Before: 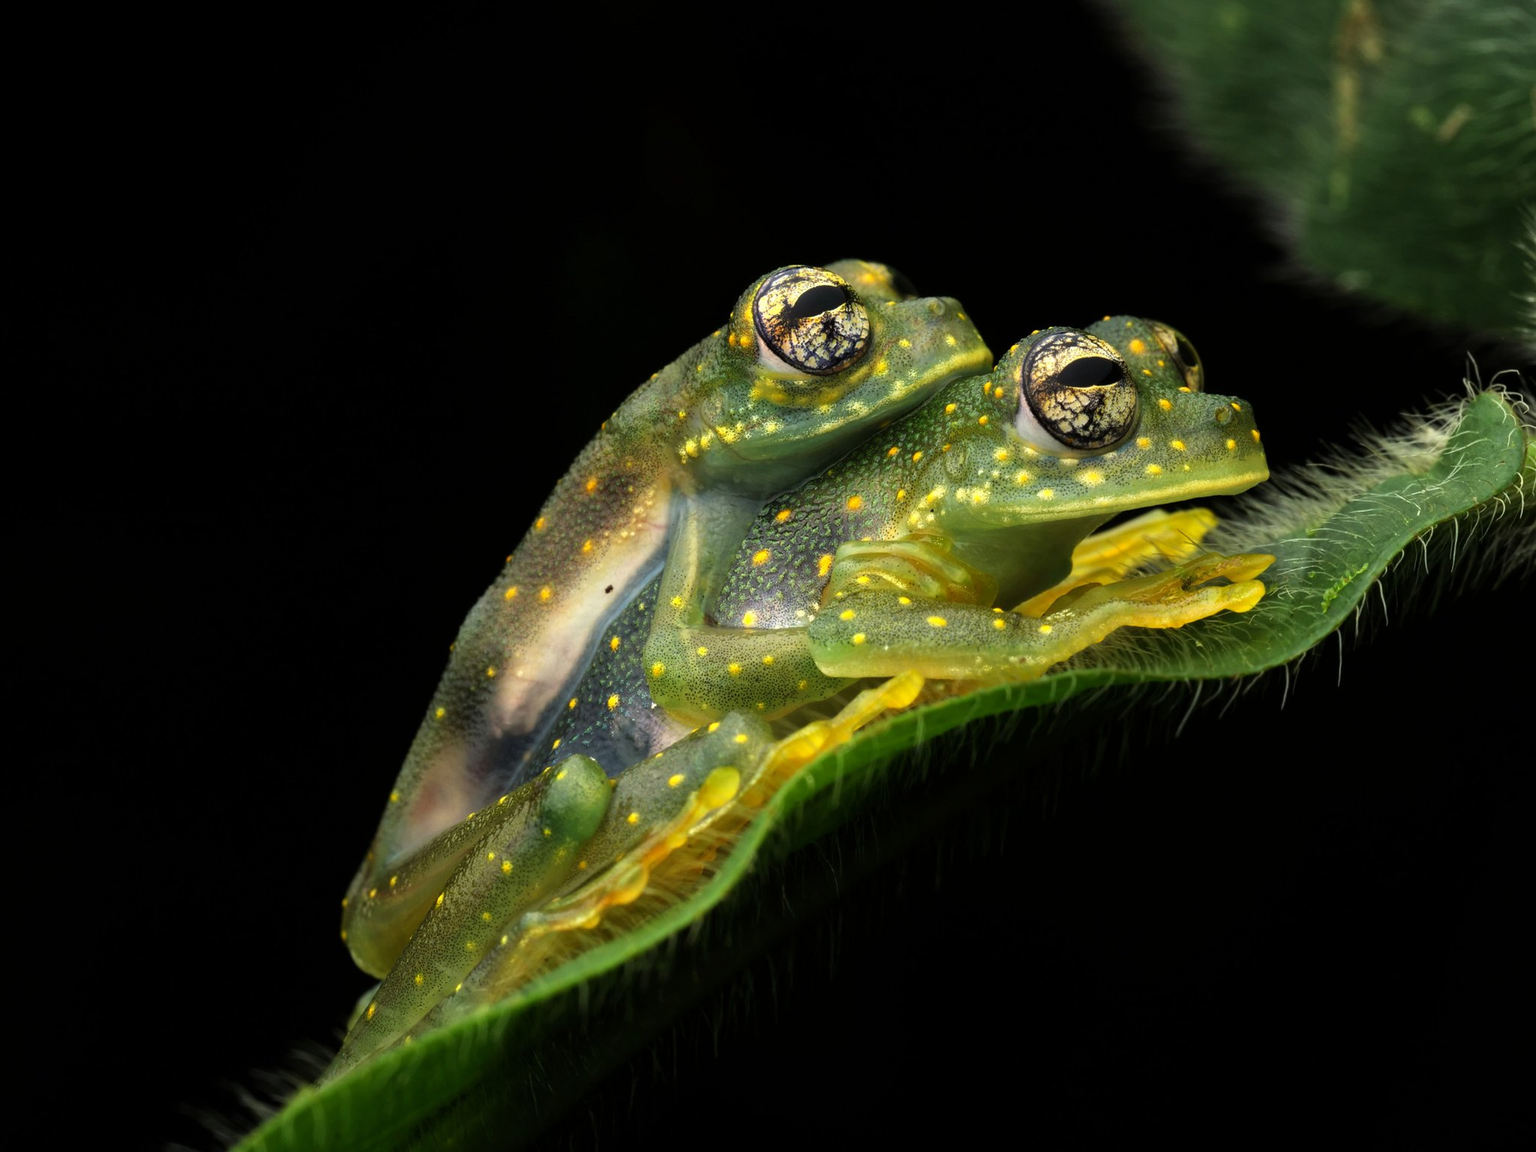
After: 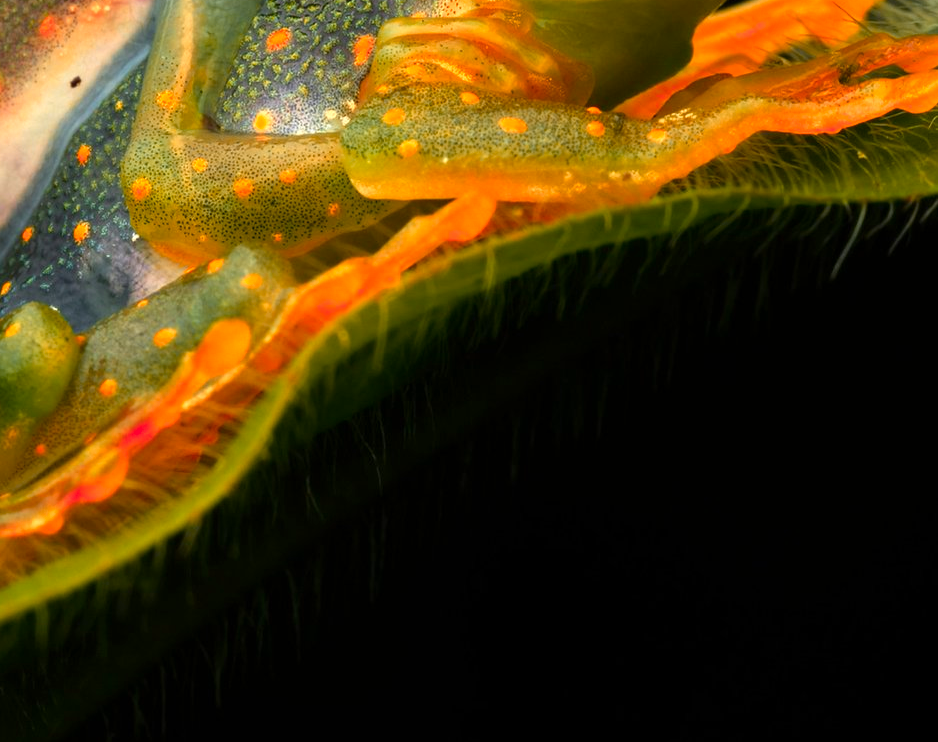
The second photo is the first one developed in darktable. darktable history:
levels: mode automatic, black 0.023%, white 99.97%, levels [0.062, 0.494, 0.925]
color zones: curves: ch1 [(0.24, 0.634) (0.75, 0.5)]; ch2 [(0.253, 0.437) (0.745, 0.491)], mix 102.12%
crop: left 35.976%, top 45.819%, right 18.162%, bottom 5.807%
